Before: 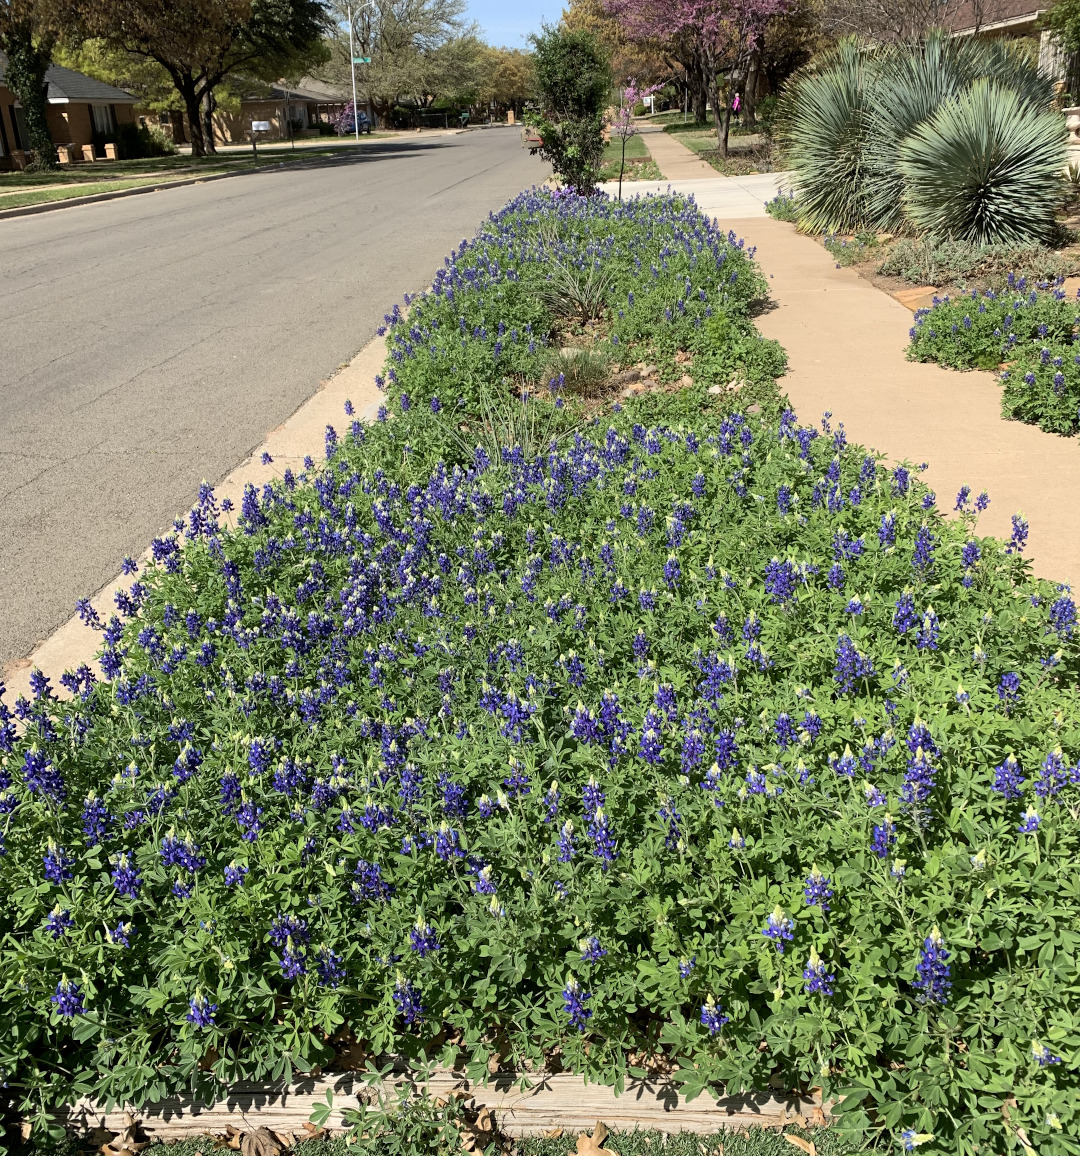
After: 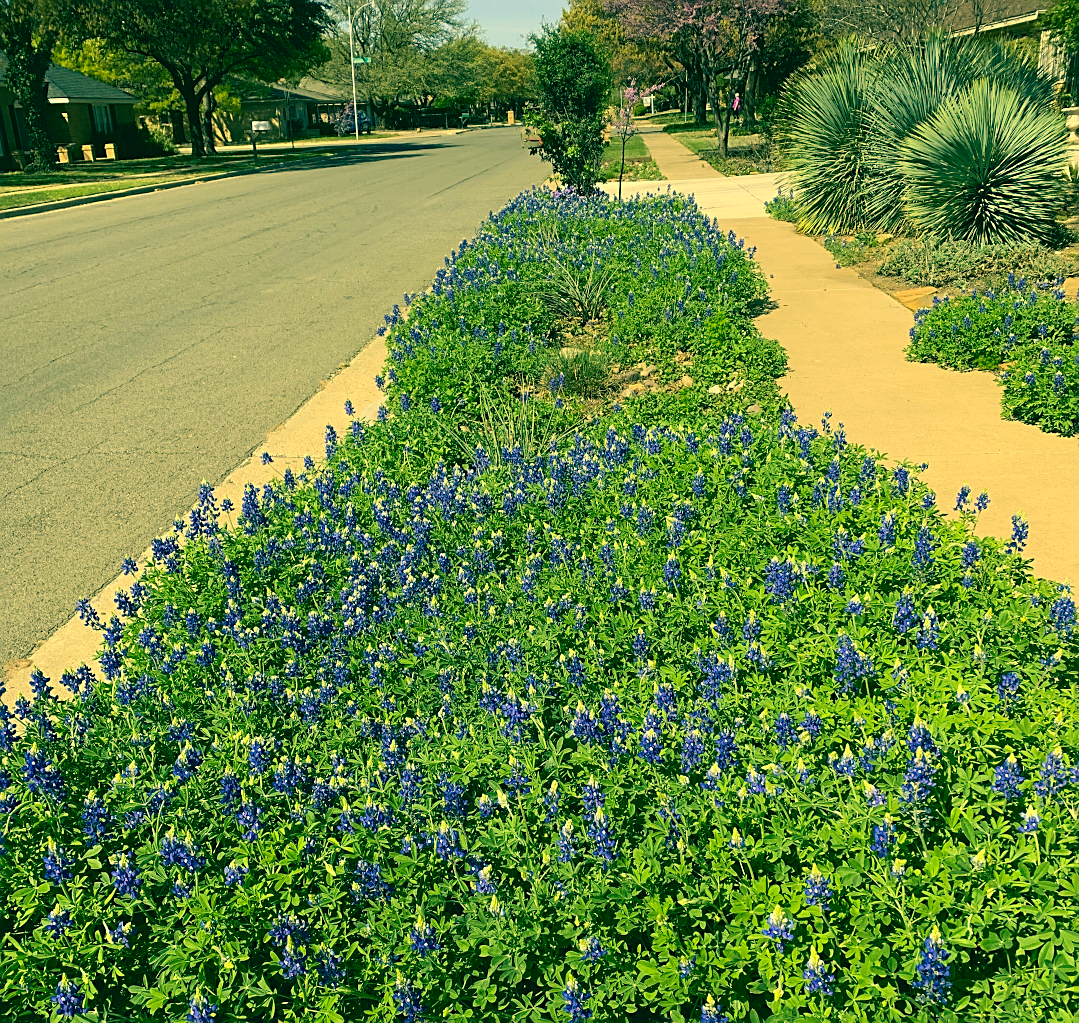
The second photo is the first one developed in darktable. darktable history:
sharpen: on, module defaults
color correction: highlights a* 2.11, highlights b* 34.68, shadows a* -36.12, shadows b* -6.15
crop and rotate: top 0%, bottom 11.442%
